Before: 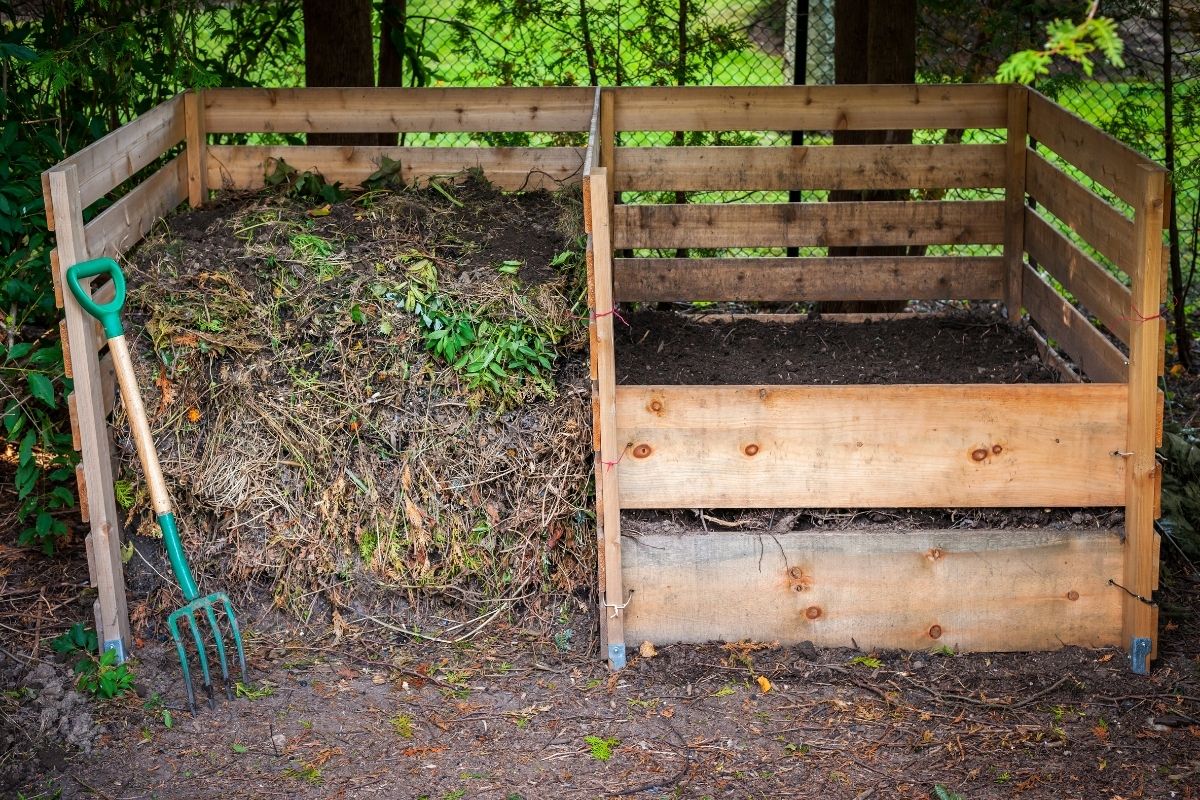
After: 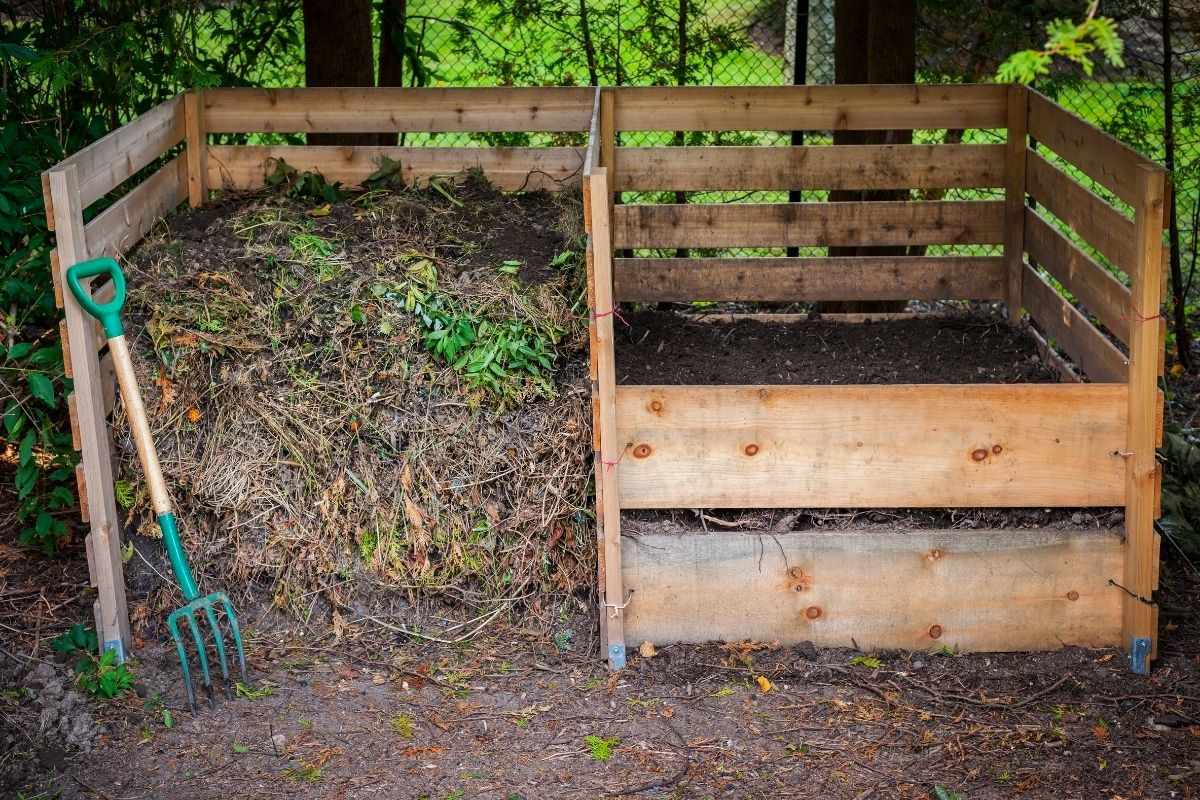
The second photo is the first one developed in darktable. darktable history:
shadows and highlights: shadows -20.25, white point adjustment -1.98, highlights -34.97
